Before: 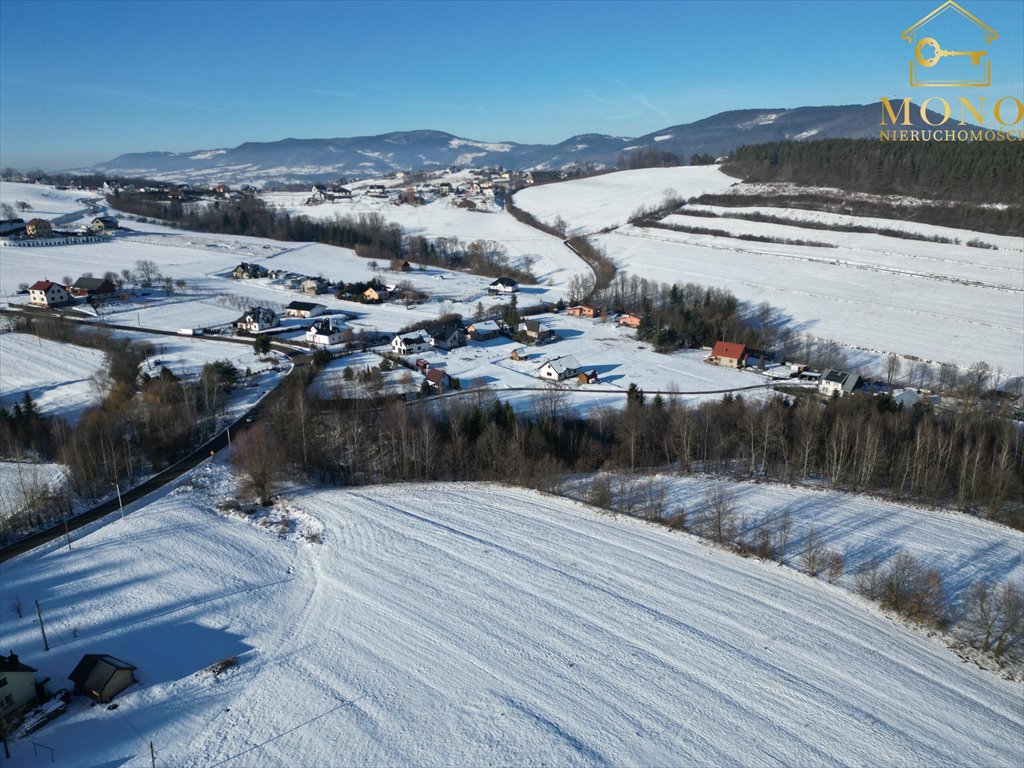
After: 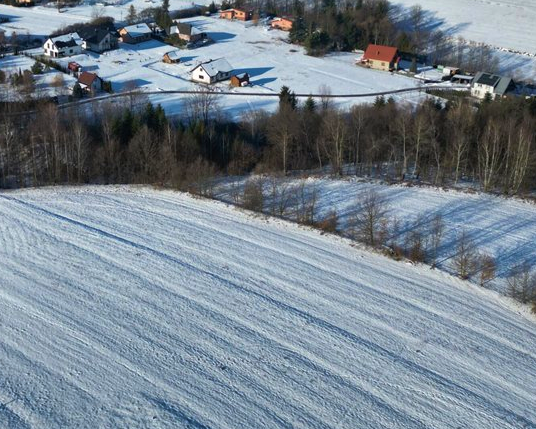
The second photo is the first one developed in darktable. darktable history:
shadows and highlights: shadows 24.39, highlights -77.44, shadows color adjustment 98%, highlights color adjustment 58.35%, soften with gaussian
crop: left 34.062%, top 38.75%, right 13.546%, bottom 5.355%
velvia: strength 29.3%
